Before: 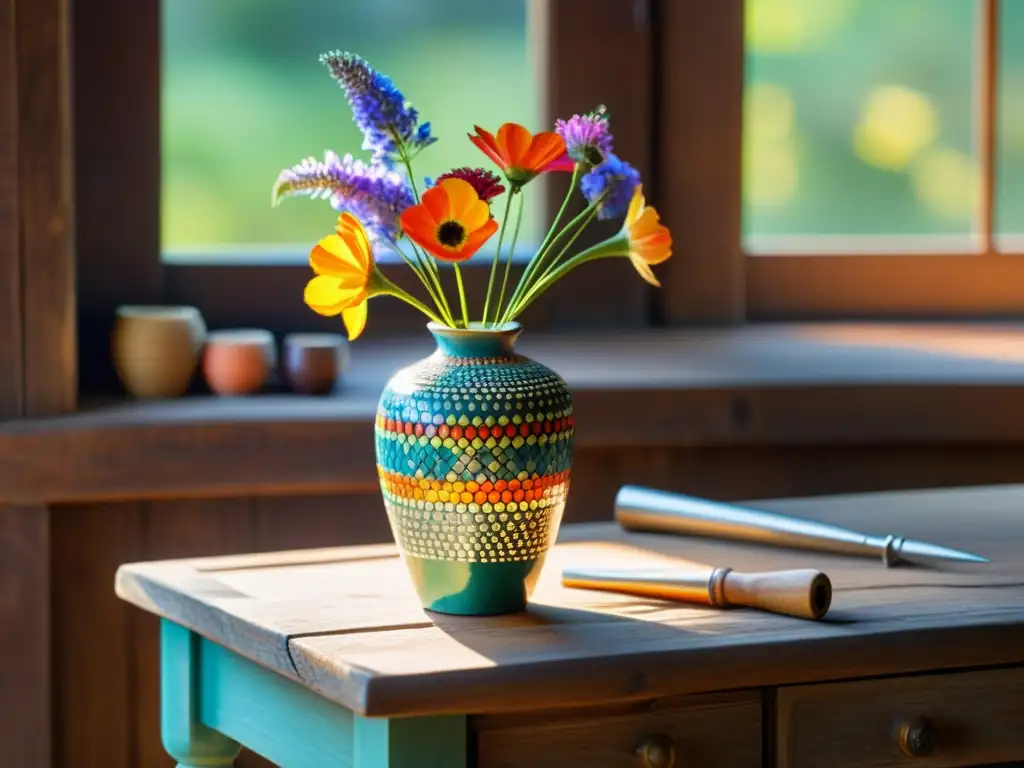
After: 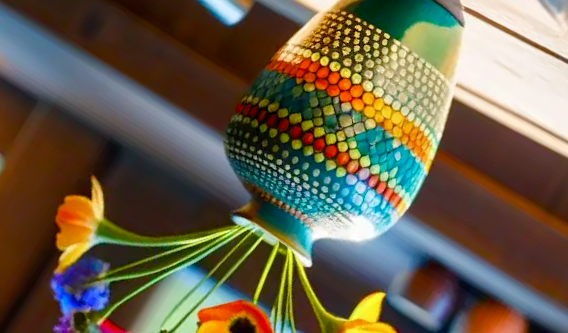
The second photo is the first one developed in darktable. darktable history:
crop and rotate: angle 148.12°, left 9.102%, top 15.592%, right 4.595%, bottom 16.987%
color balance rgb: perceptual saturation grading › global saturation 20%, perceptual saturation grading › highlights -24.804%, perceptual saturation grading › shadows 49.256%, global vibrance 9.909%
